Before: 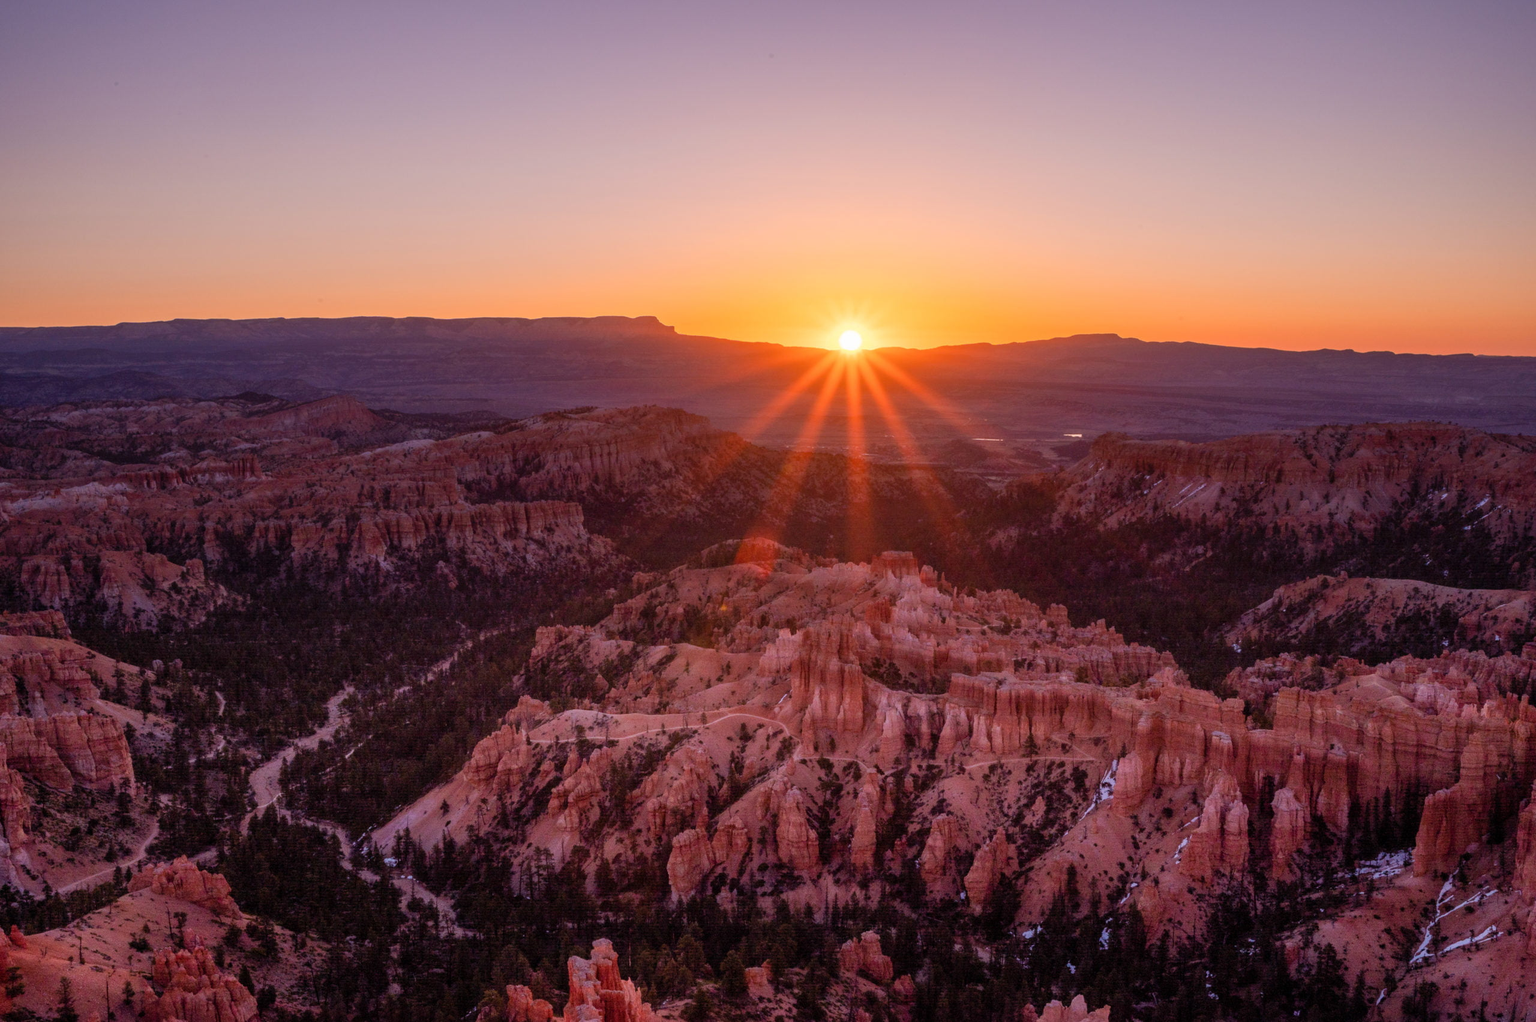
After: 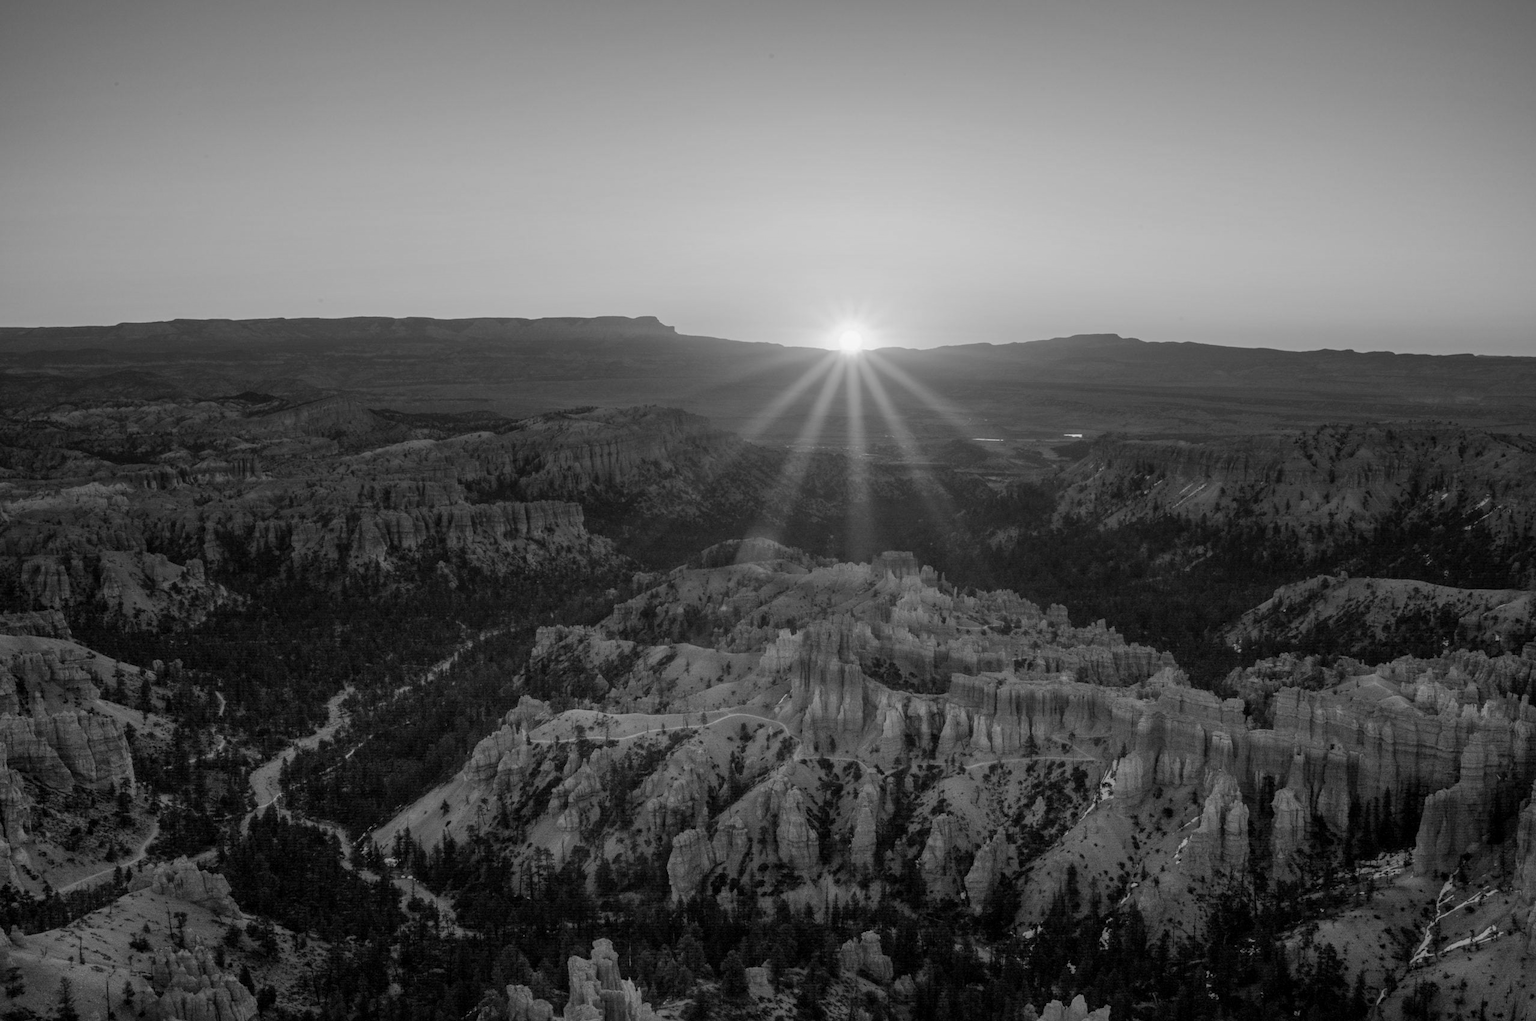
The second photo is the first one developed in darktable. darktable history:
monochrome: a -35.87, b 49.73, size 1.7
local contrast: detail 110%
